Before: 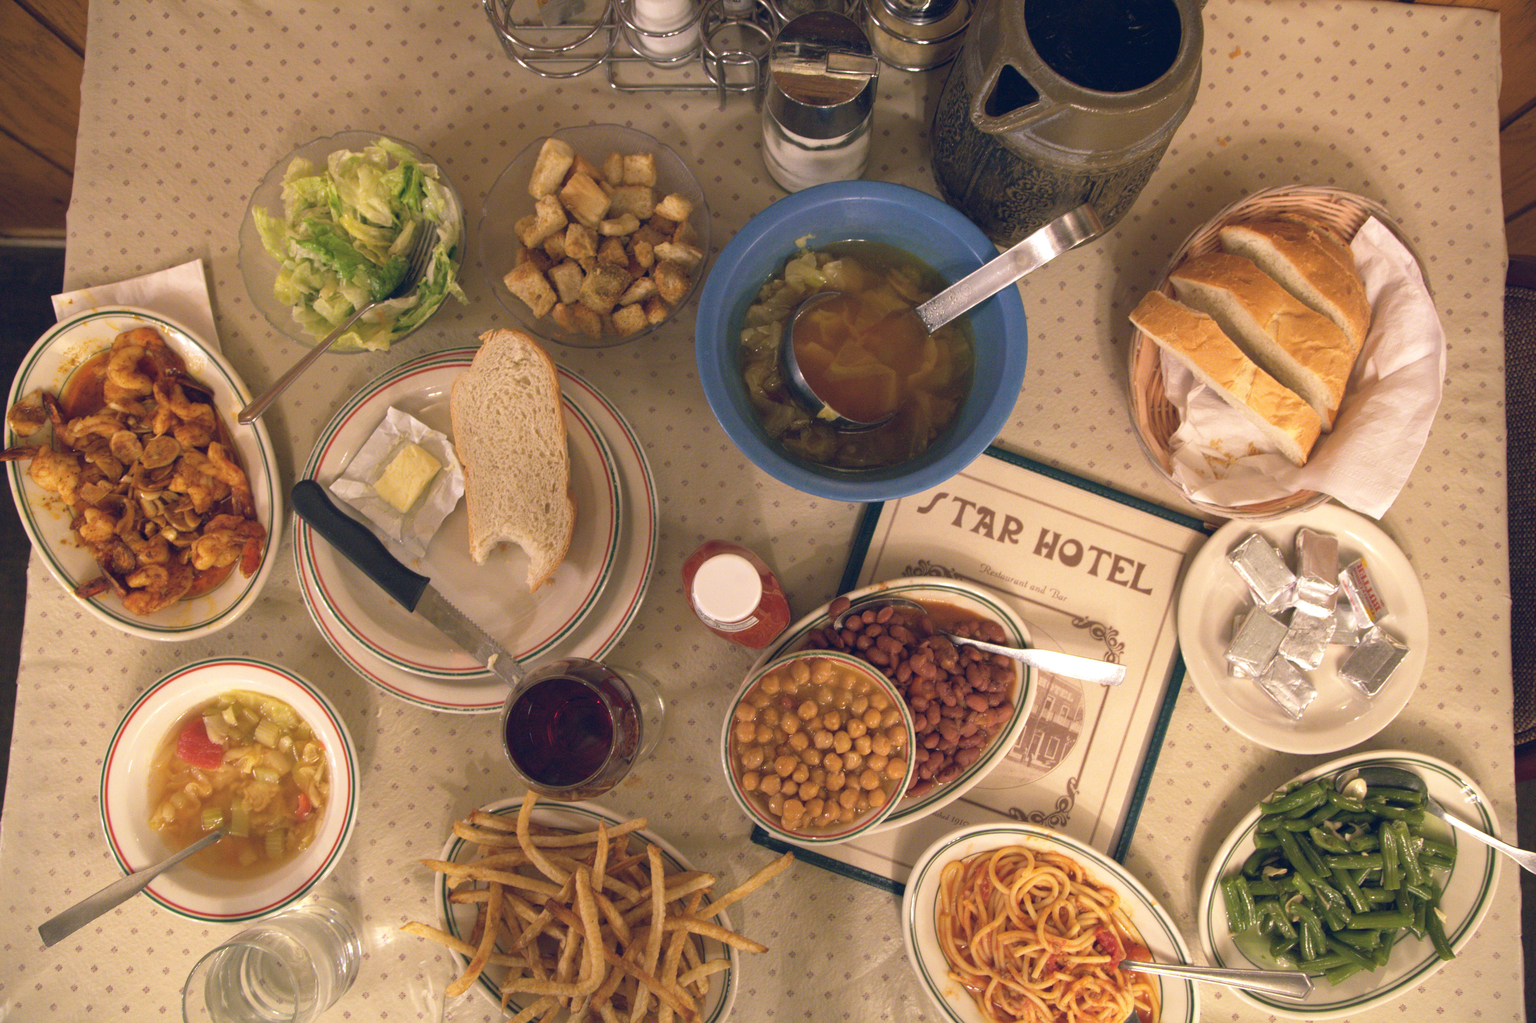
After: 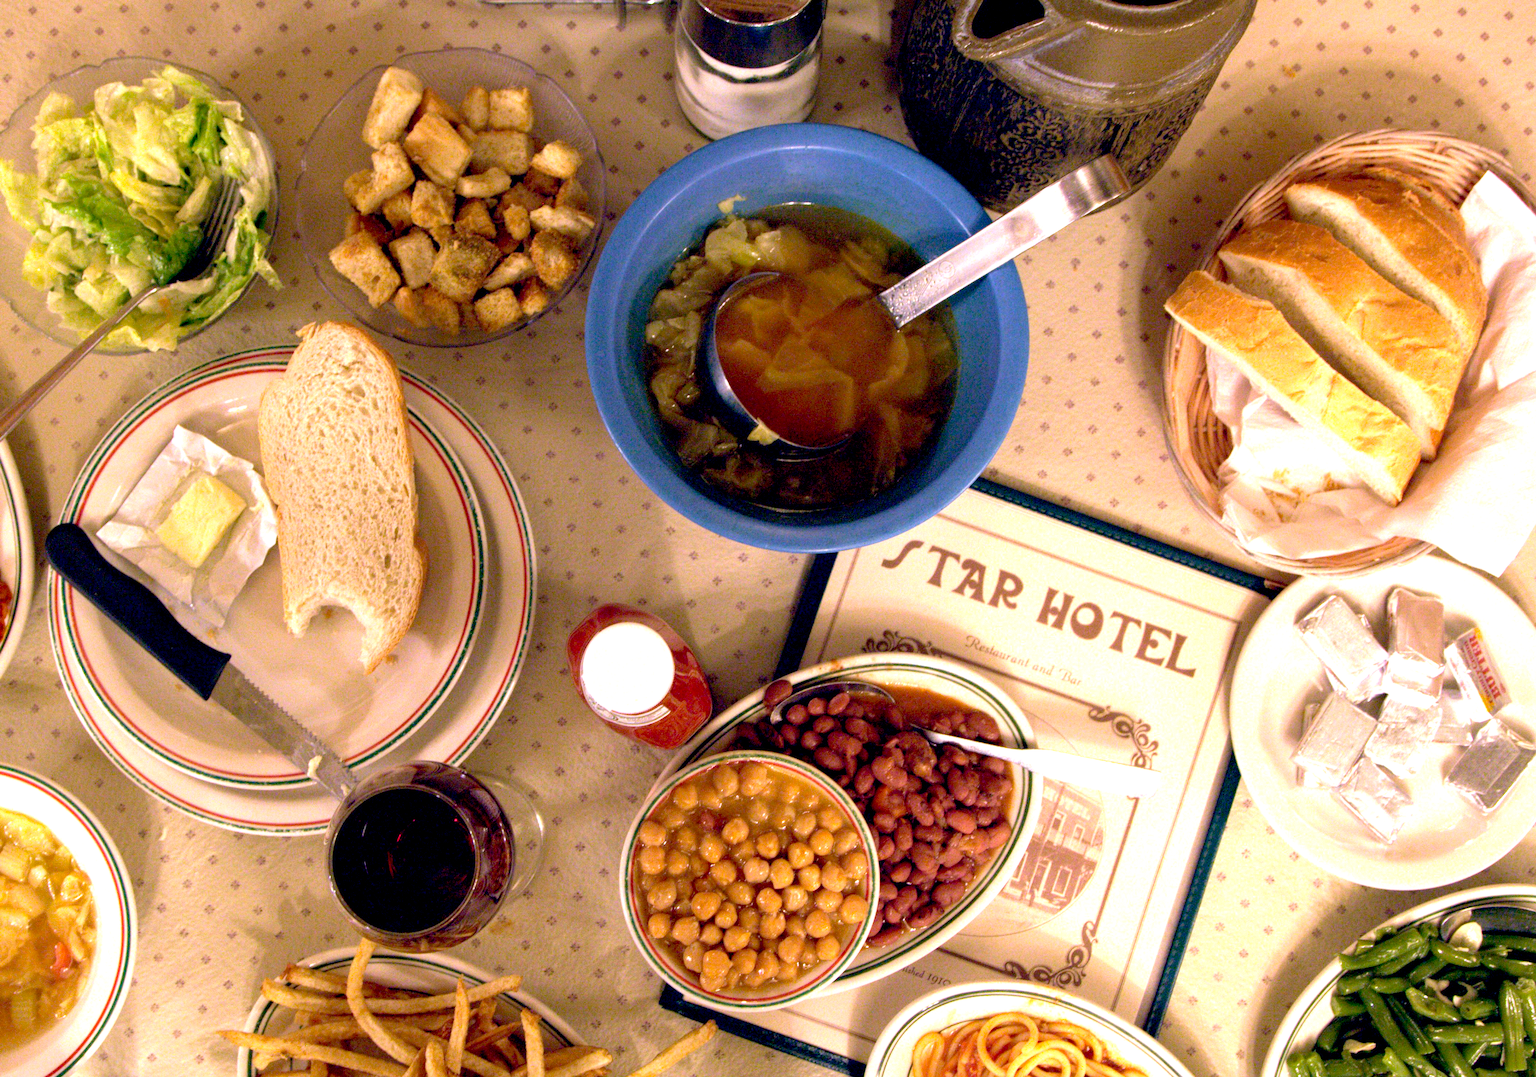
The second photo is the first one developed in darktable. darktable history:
crop: left 16.768%, top 8.653%, right 8.362%, bottom 12.485%
color calibration: x 0.334, y 0.349, temperature 5426 K
white balance: red 0.967, blue 1.119, emerald 0.756
exposure: black level correction 0.035, exposure 0.9 EV, compensate highlight preservation false
velvia: on, module defaults
